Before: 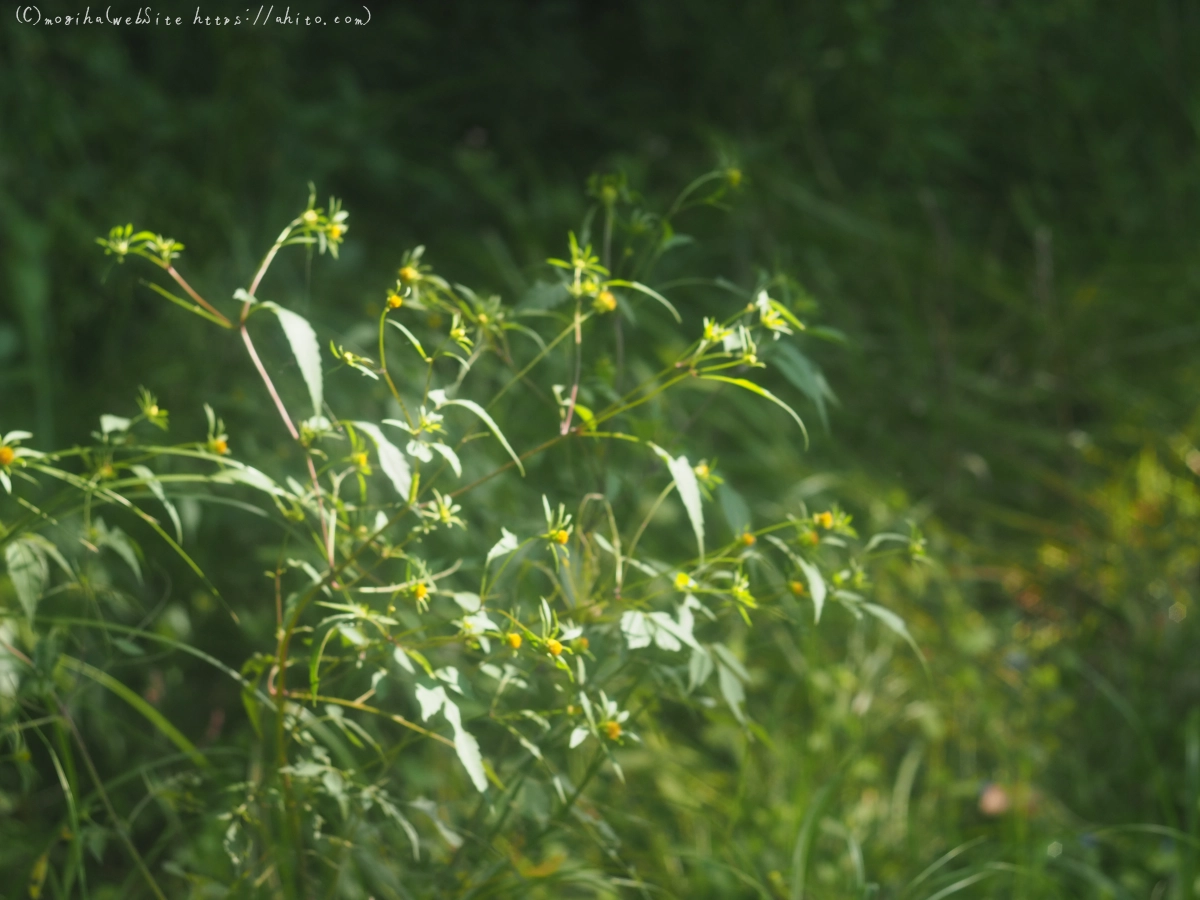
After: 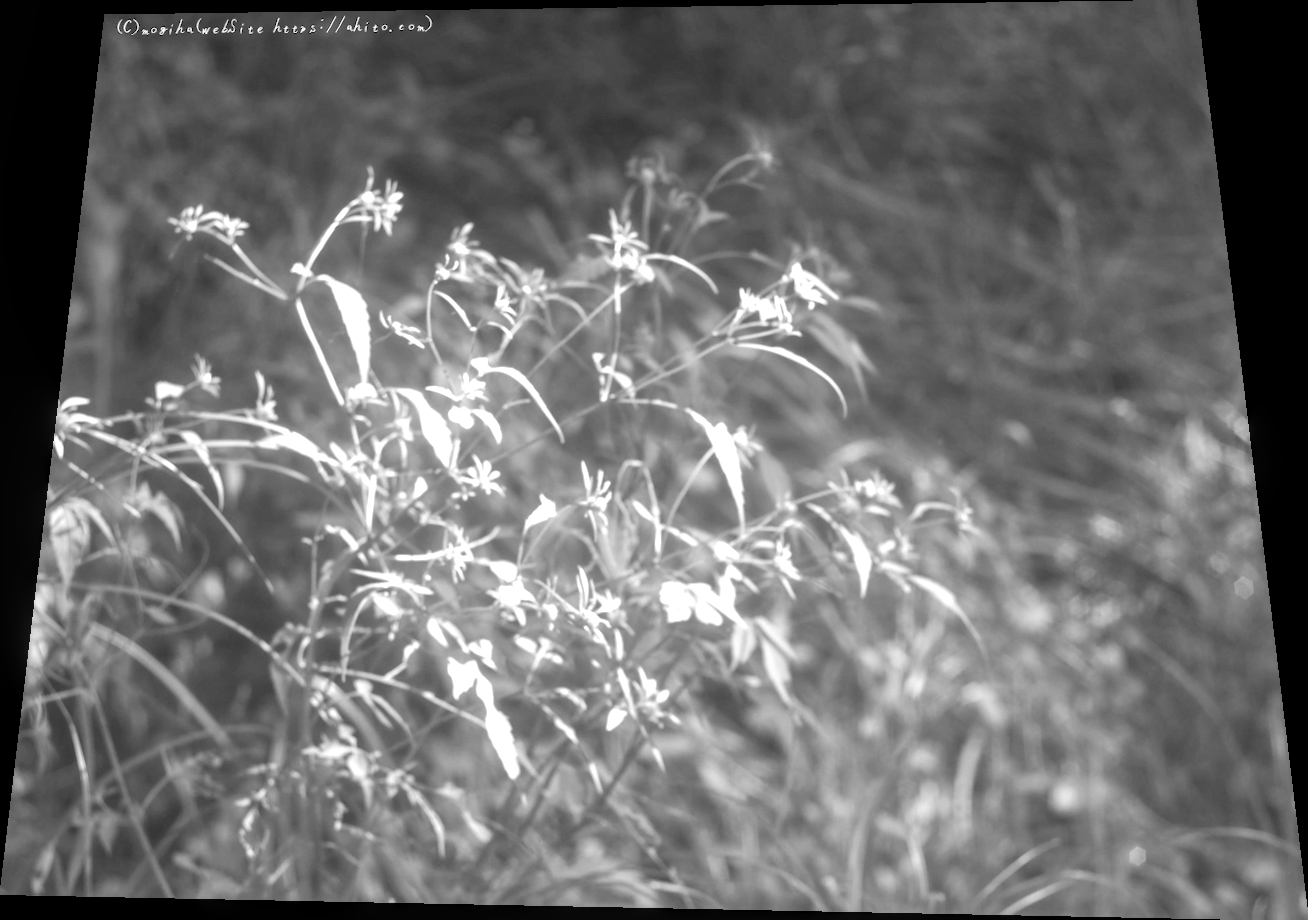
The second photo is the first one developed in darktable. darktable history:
exposure: black level correction 0, exposure 0.7 EV, compensate exposure bias true, compensate highlight preservation false
monochrome: on, module defaults
local contrast: detail 130%
contrast brightness saturation: brightness 0.13
rotate and perspective: rotation 0.128°, lens shift (vertical) -0.181, lens shift (horizontal) -0.044, shear 0.001, automatic cropping off
